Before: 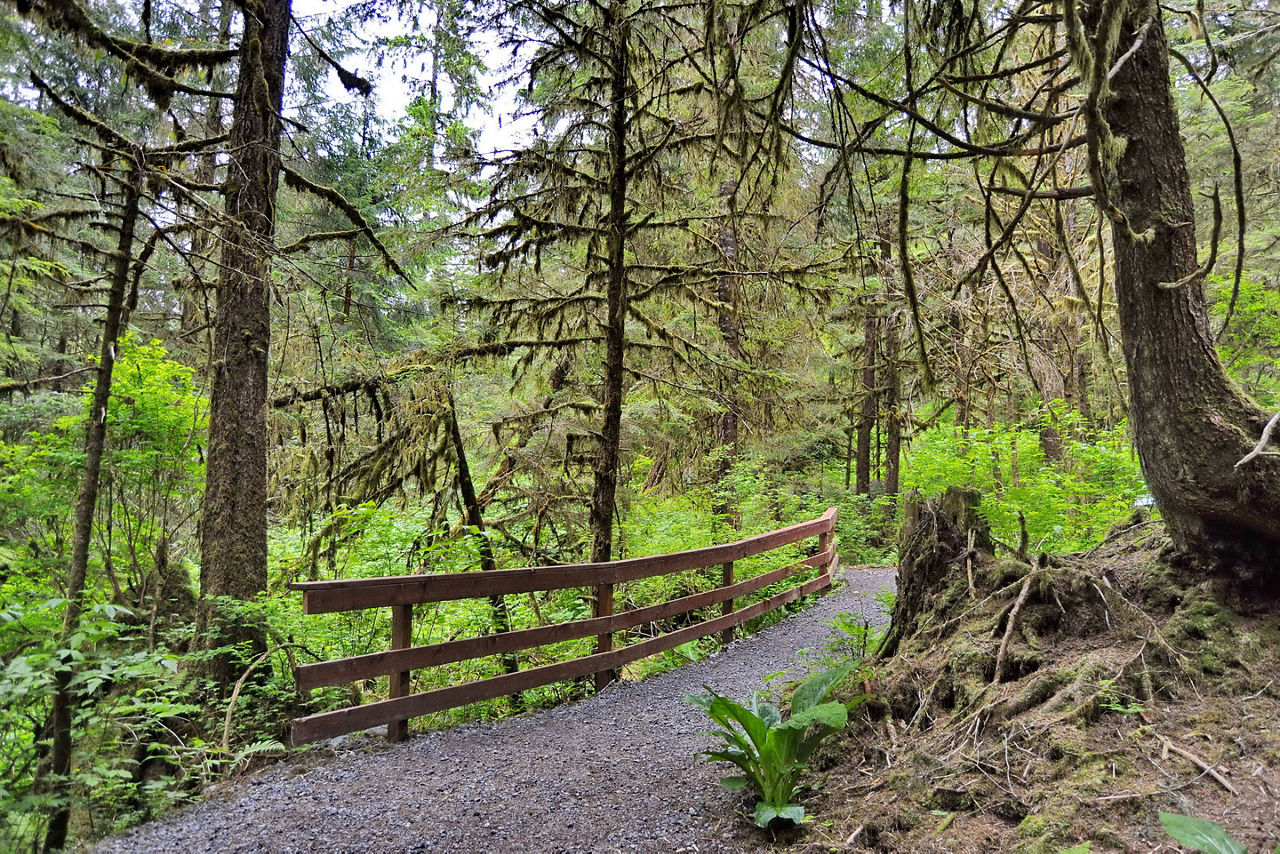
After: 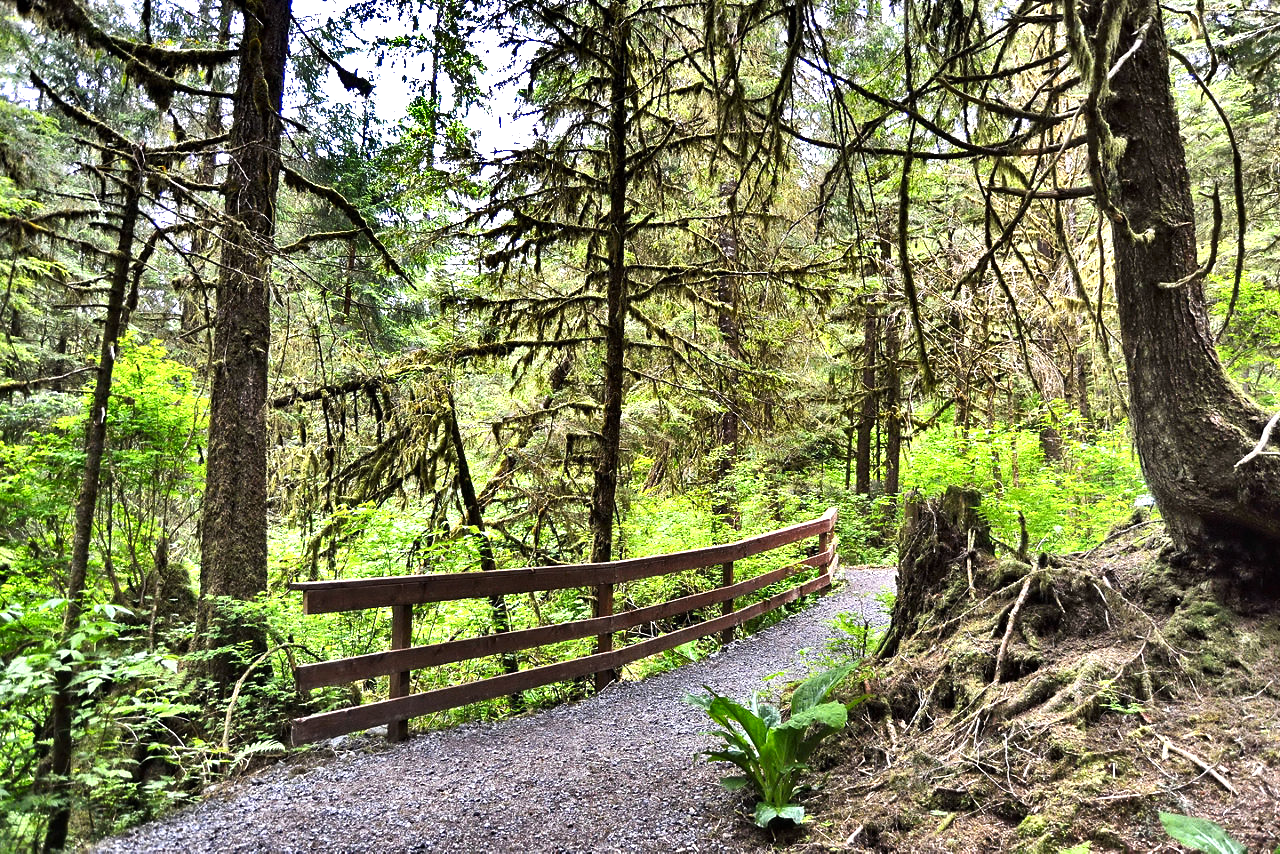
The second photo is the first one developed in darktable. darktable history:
exposure: exposure 0.6 EV, compensate highlight preservation false
tone equalizer: -8 EV -0.728 EV, -7 EV -0.695 EV, -6 EV -0.612 EV, -5 EV -0.417 EV, -3 EV 0.375 EV, -2 EV 0.6 EV, -1 EV 0.682 EV, +0 EV 0.734 EV, smoothing diameter 2.22%, edges refinement/feathering 19.59, mask exposure compensation -1.57 EV, filter diffusion 5
contrast brightness saturation: saturation -0.067
shadows and highlights: radius 124.67, shadows 99.71, white point adjustment -2.94, highlights -98.89, shadows color adjustment 97.68%, soften with gaussian
color correction: highlights b* 0.033, saturation 0.979
